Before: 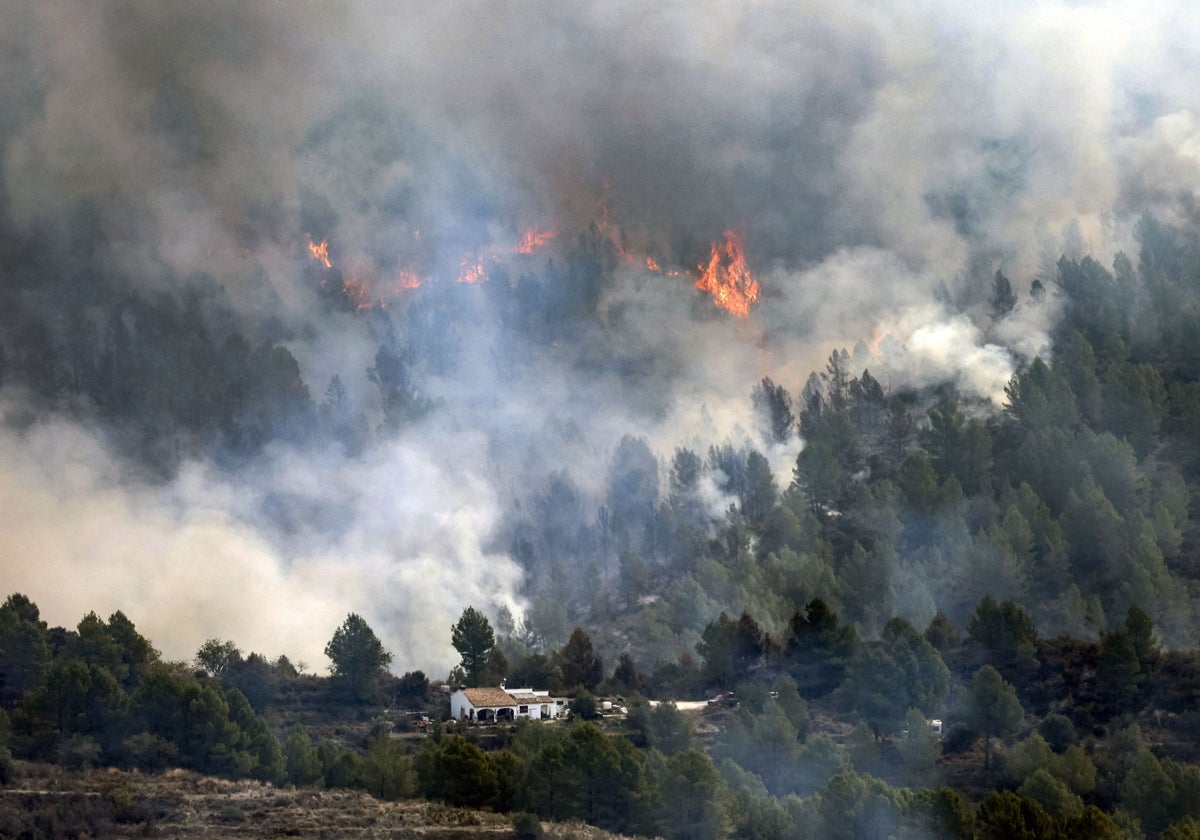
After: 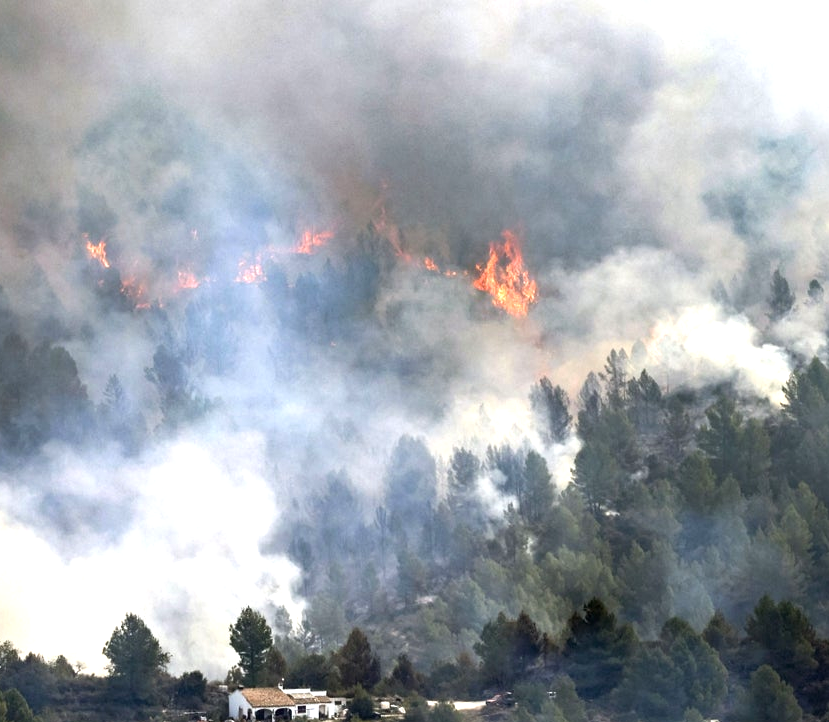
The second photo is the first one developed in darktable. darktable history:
tone equalizer: -8 EV -0.711 EV, -7 EV -0.675 EV, -6 EV -0.629 EV, -5 EV -0.424 EV, -3 EV 0.372 EV, -2 EV 0.6 EV, -1 EV 0.69 EV, +0 EV 0.744 EV, smoothing diameter 24.91%, edges refinement/feathering 5.65, preserve details guided filter
crop: left 18.56%, right 12.34%, bottom 13.988%
